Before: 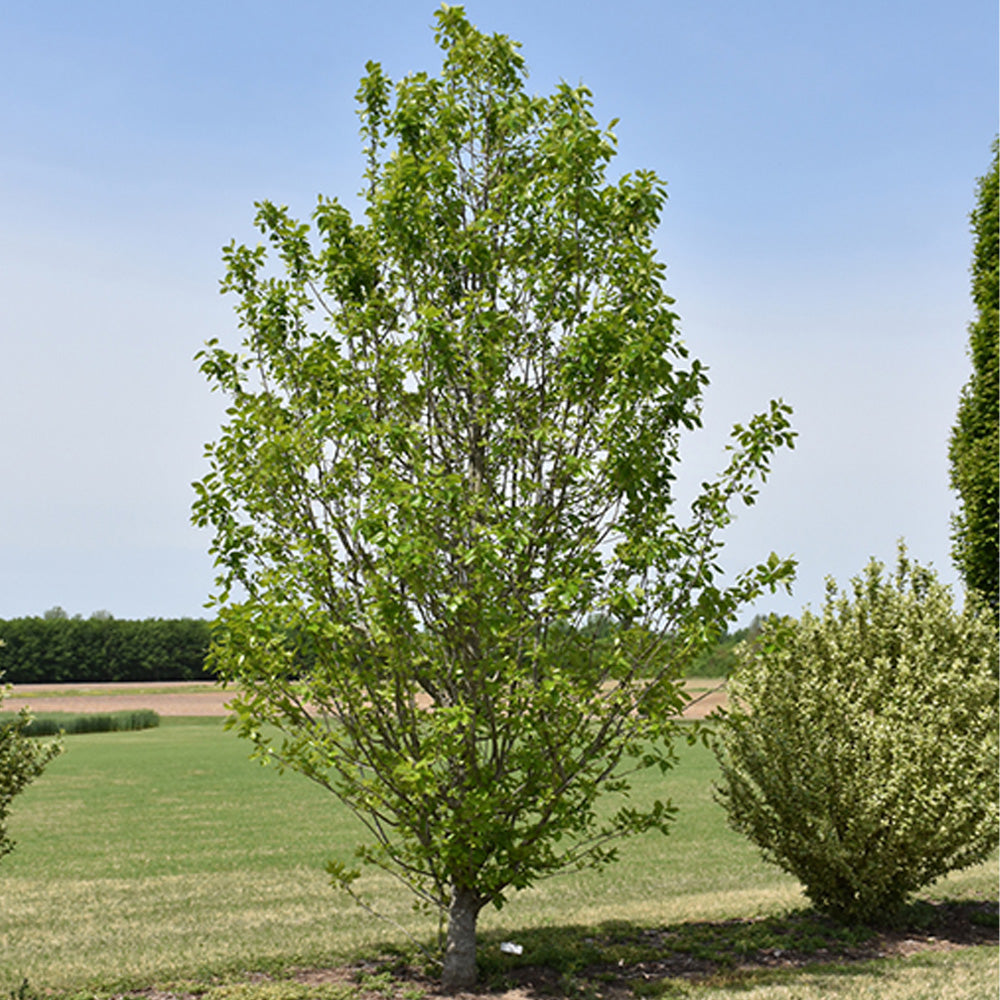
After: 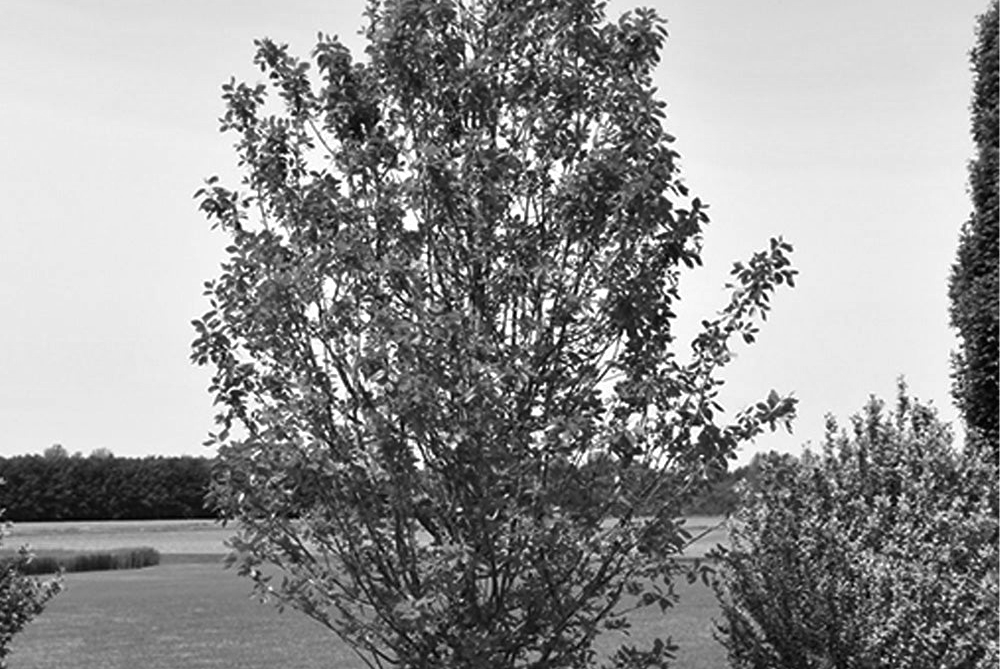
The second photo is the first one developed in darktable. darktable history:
crop: top 16.28%, bottom 16.765%
color calibration: output gray [0.21, 0.42, 0.37, 0], illuminant as shot in camera, adaptation linear Bradford (ICC v4), x 0.407, y 0.405, temperature 3609.5 K
contrast brightness saturation: brightness -0.088
